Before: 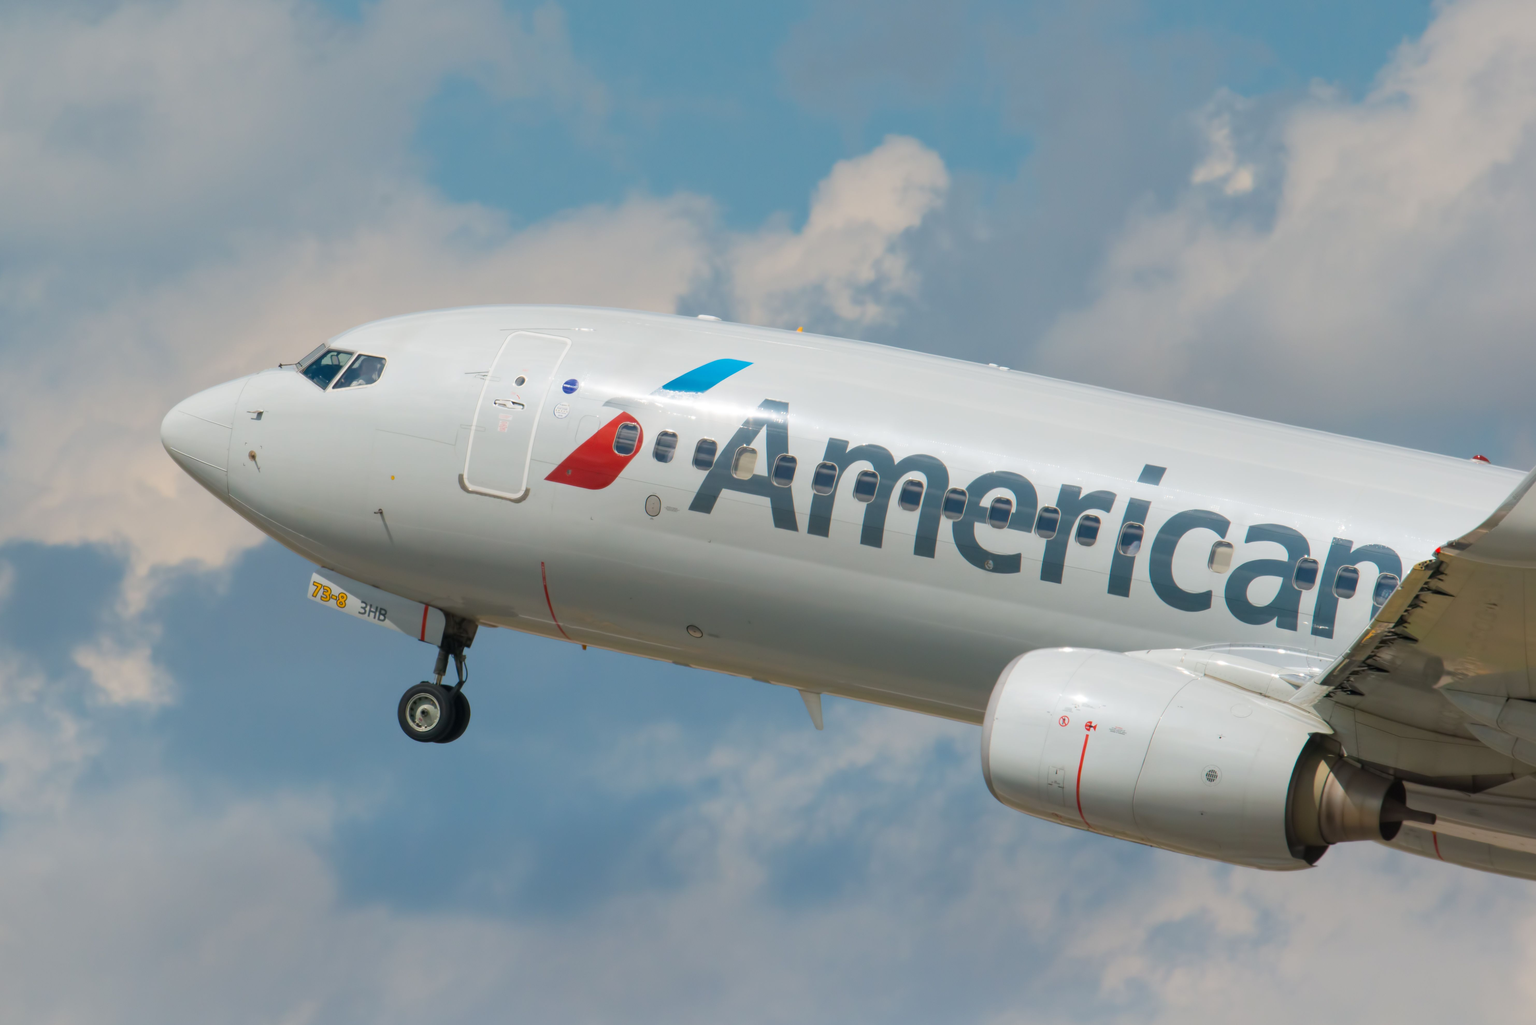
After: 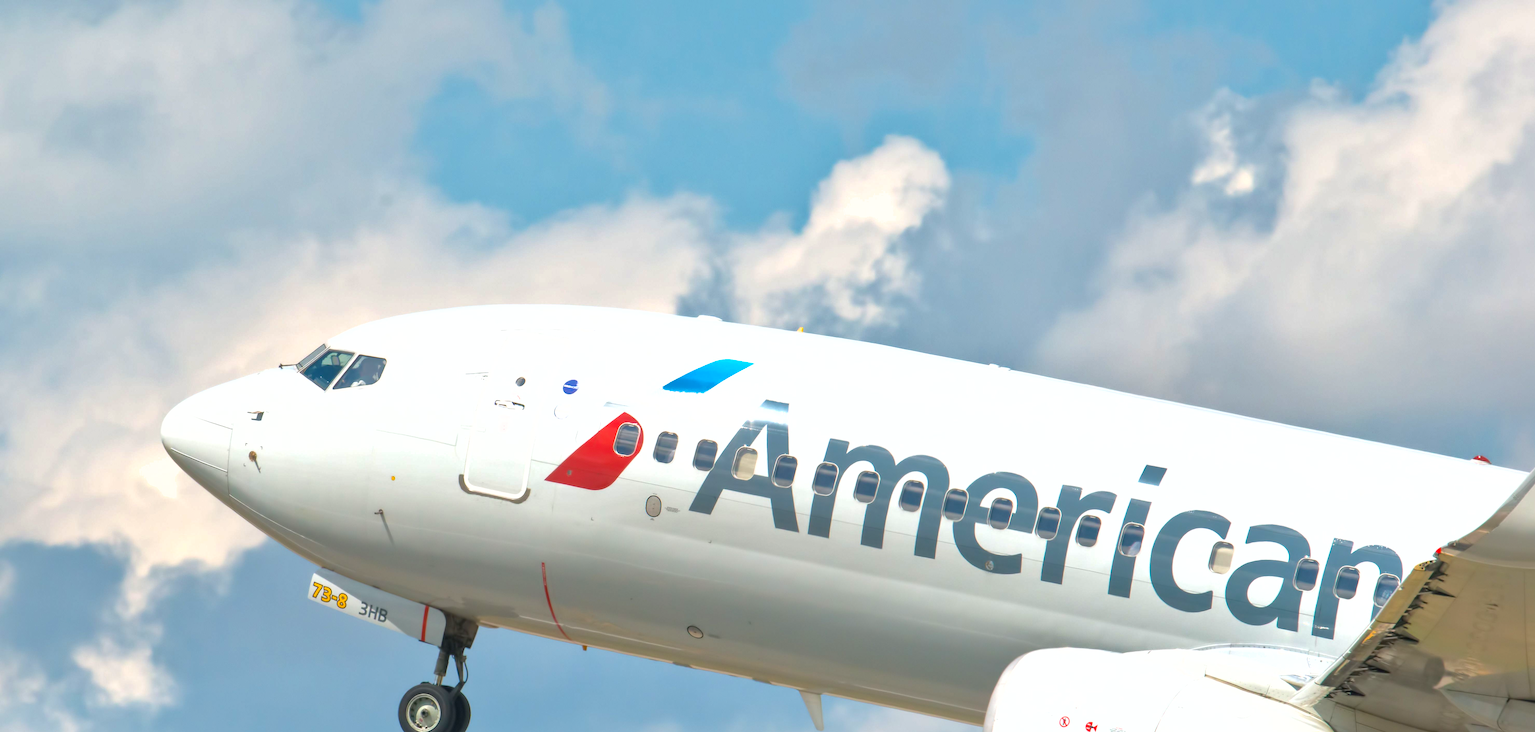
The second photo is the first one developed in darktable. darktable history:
exposure: black level correction 0, exposure 1.001 EV, compensate exposure bias true, compensate highlight preservation false
shadows and highlights: on, module defaults
sharpen: radius 1.851, amount 0.413, threshold 1.553
crop: right 0%, bottom 28.543%
